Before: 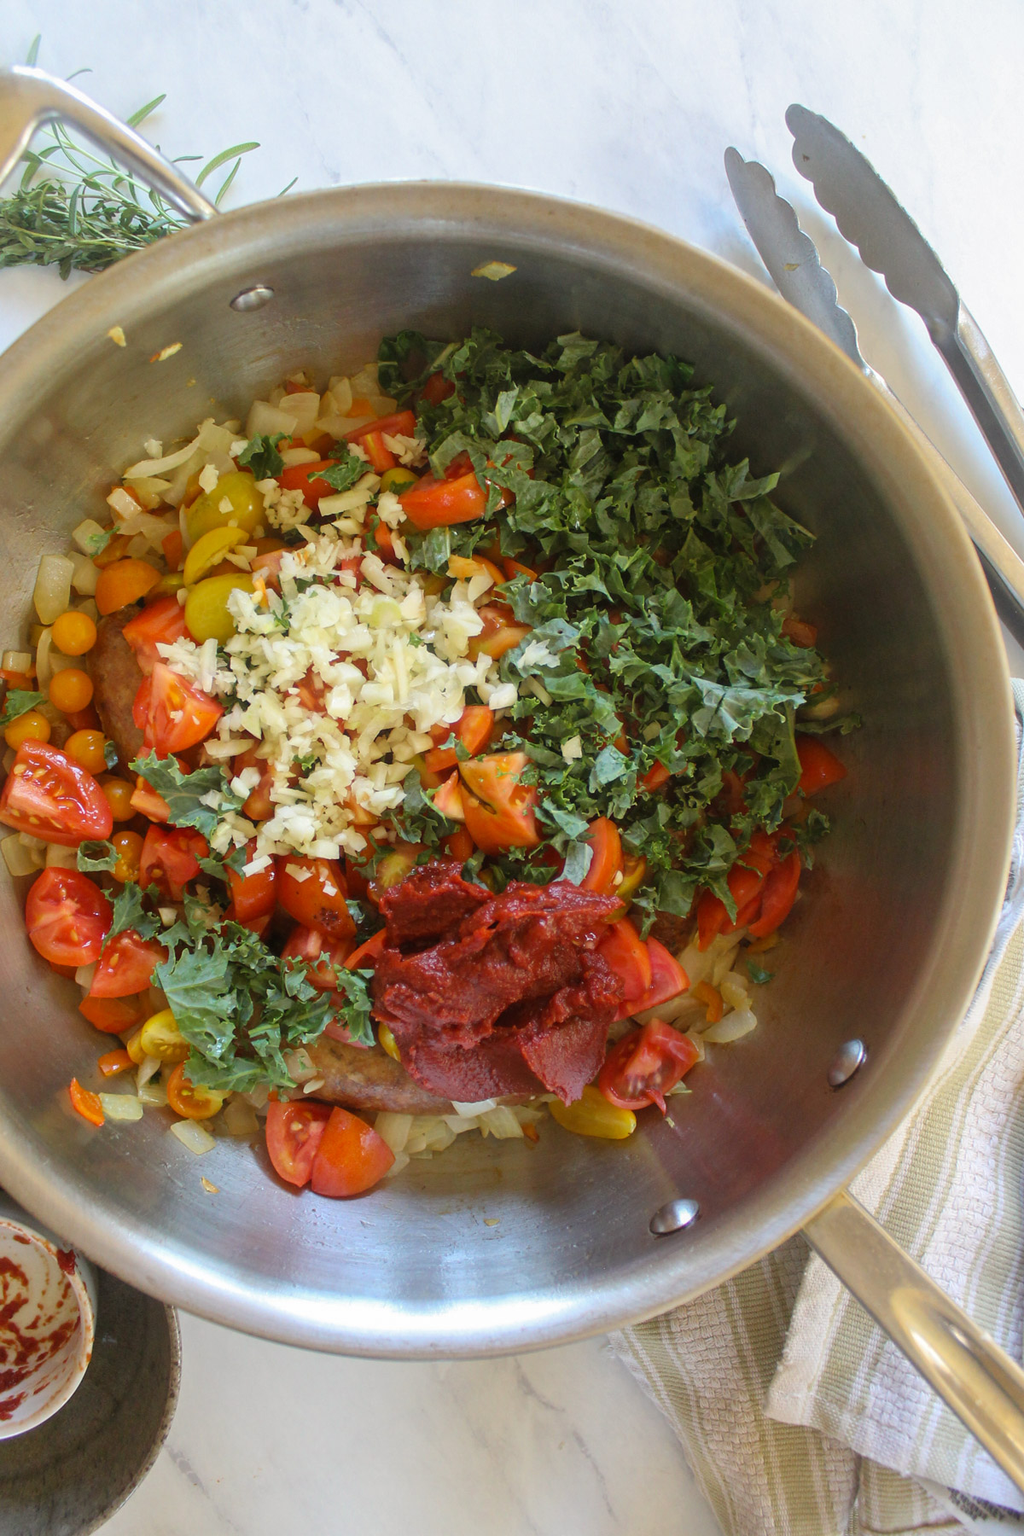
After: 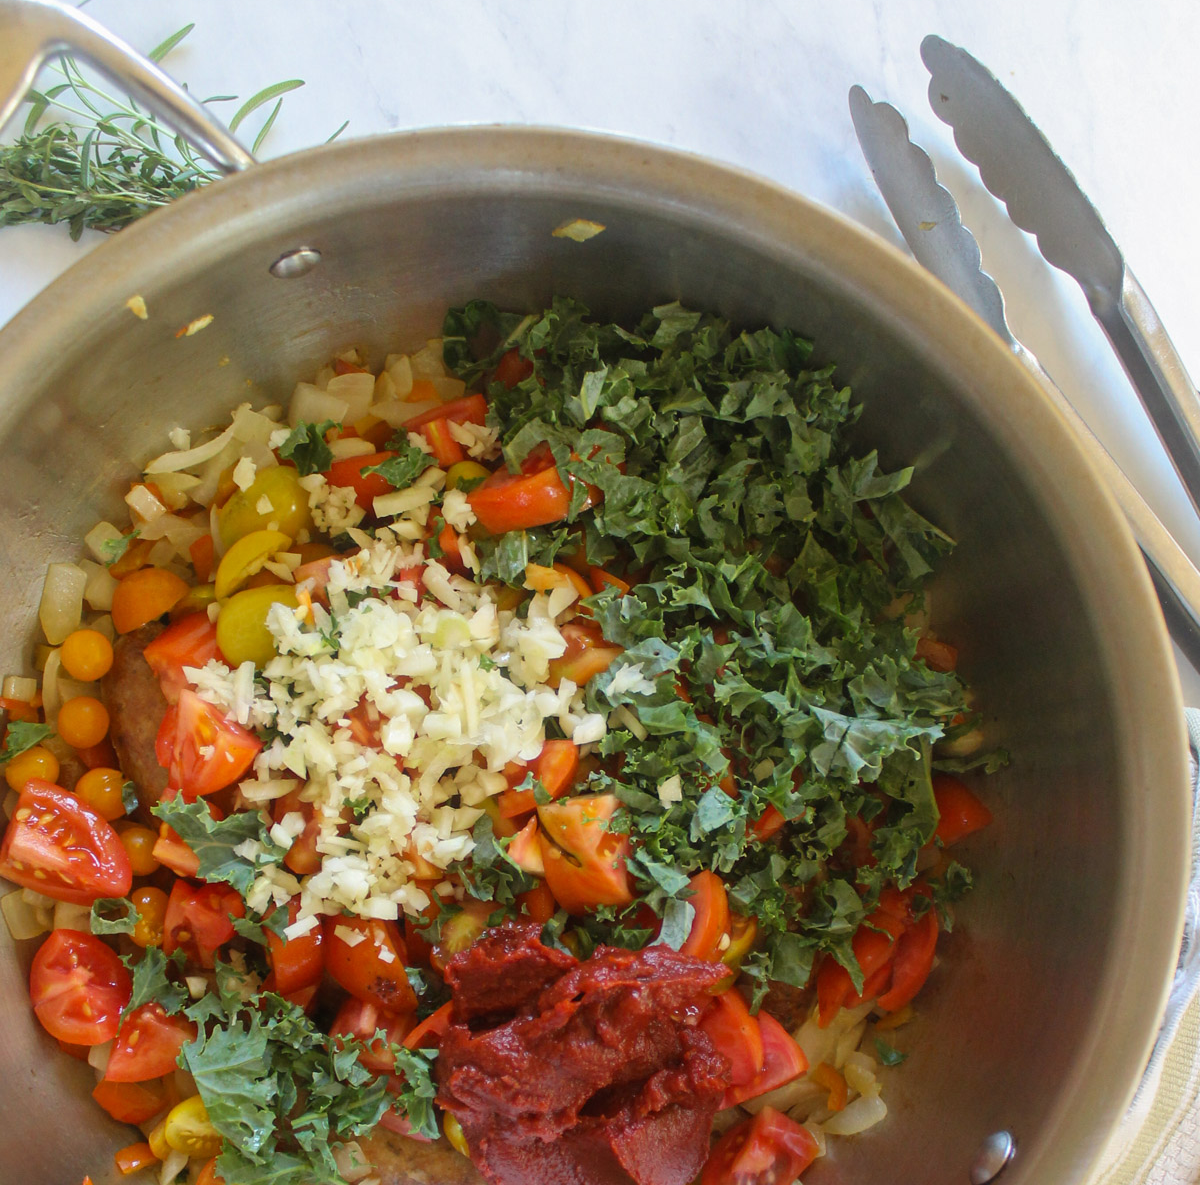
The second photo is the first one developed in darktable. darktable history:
crop and rotate: top 4.859%, bottom 29.306%
